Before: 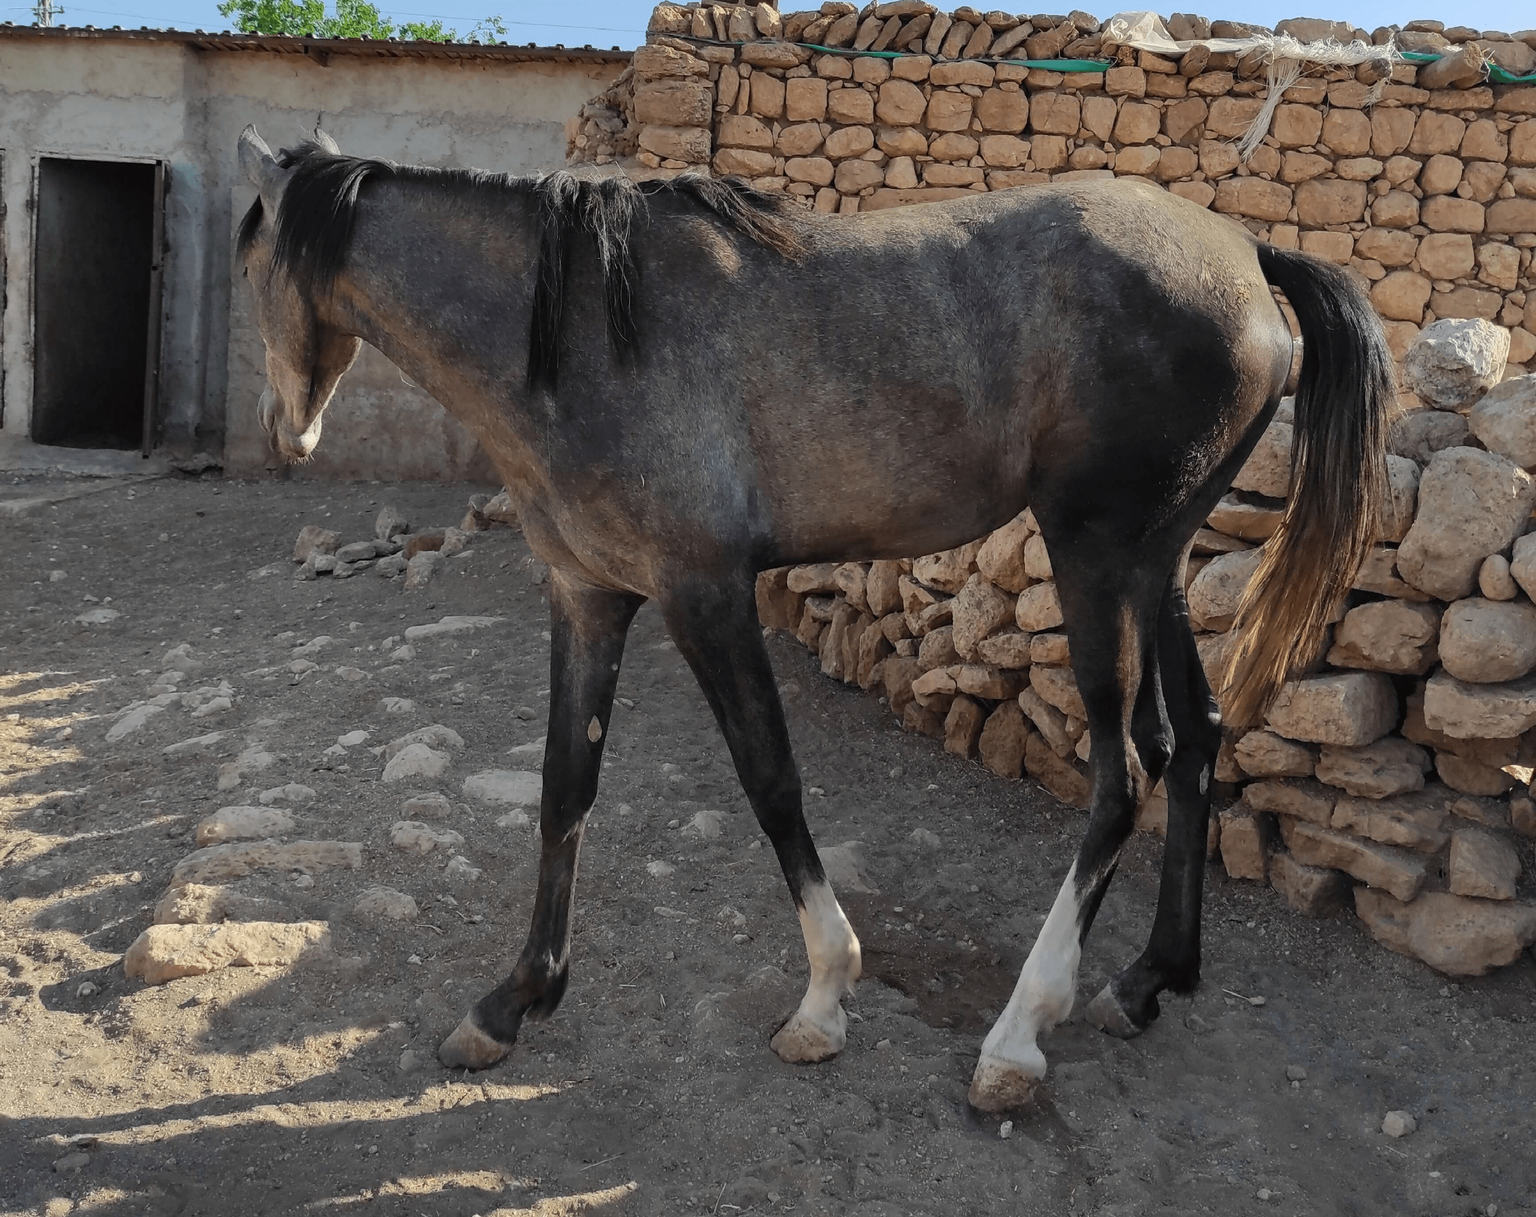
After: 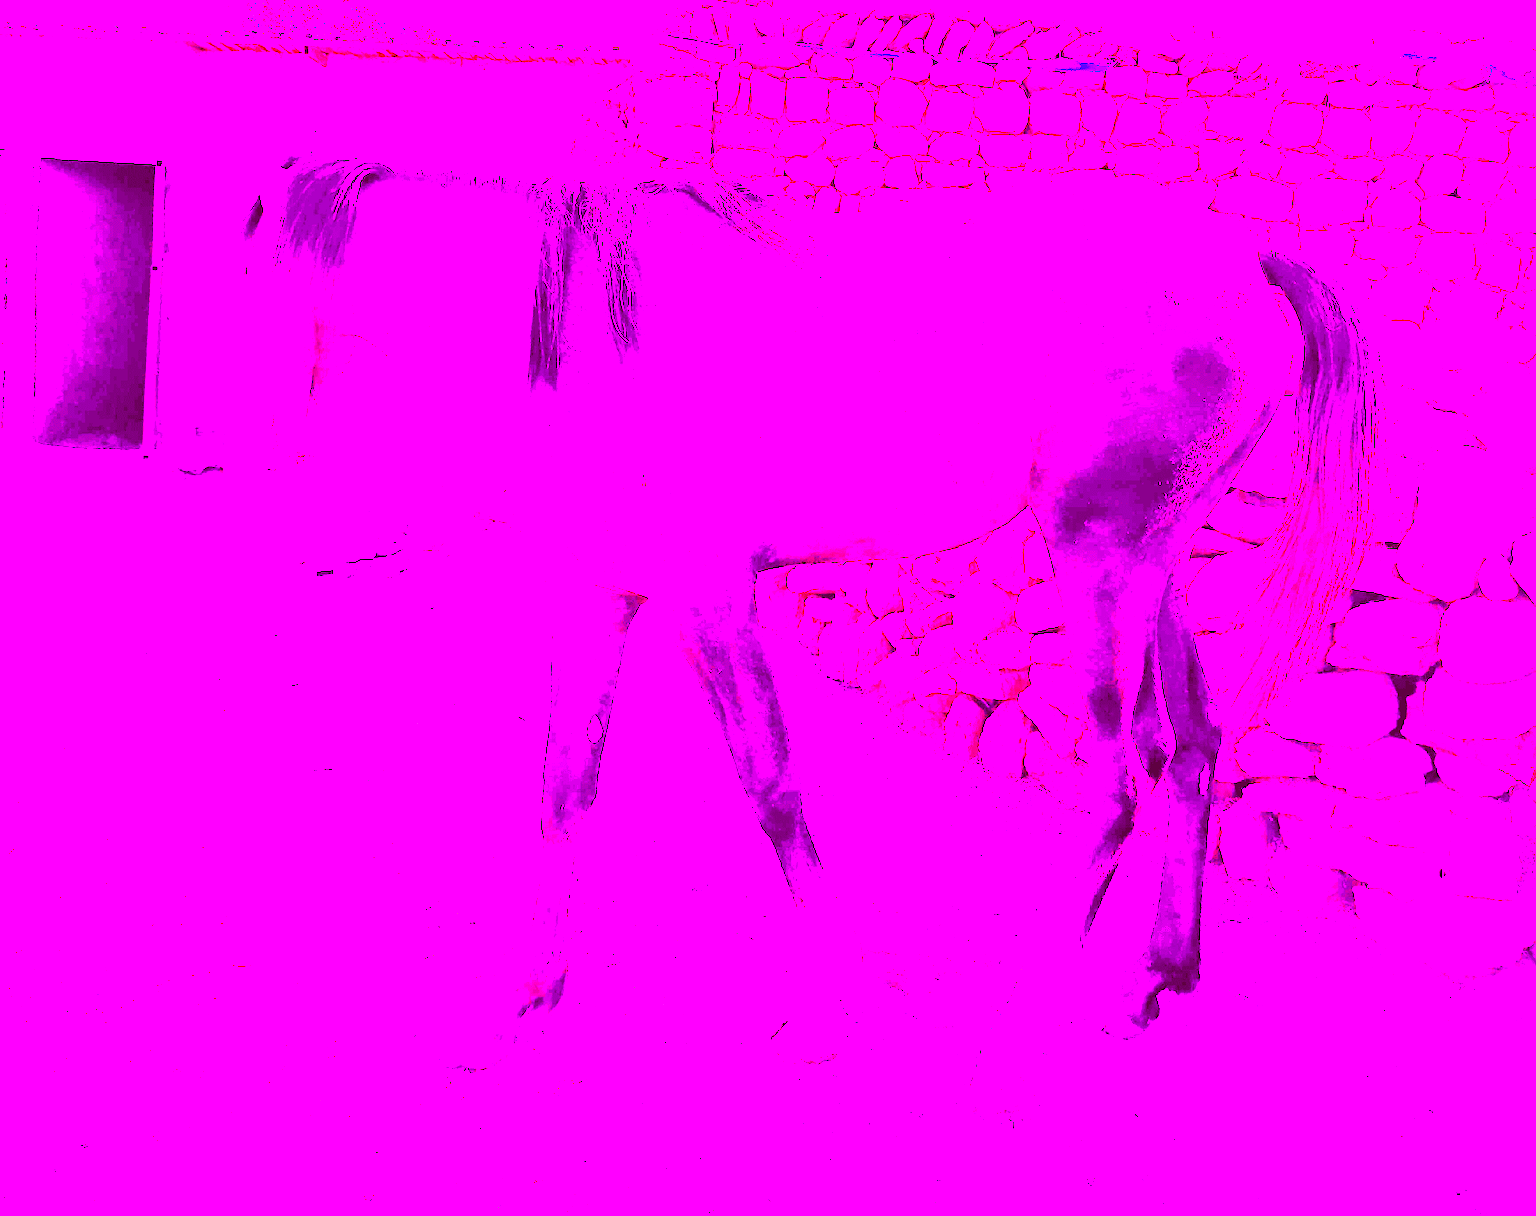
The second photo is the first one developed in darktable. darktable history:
contrast brightness saturation: contrast 0.09, saturation 0.28
white balance: red 8, blue 8
